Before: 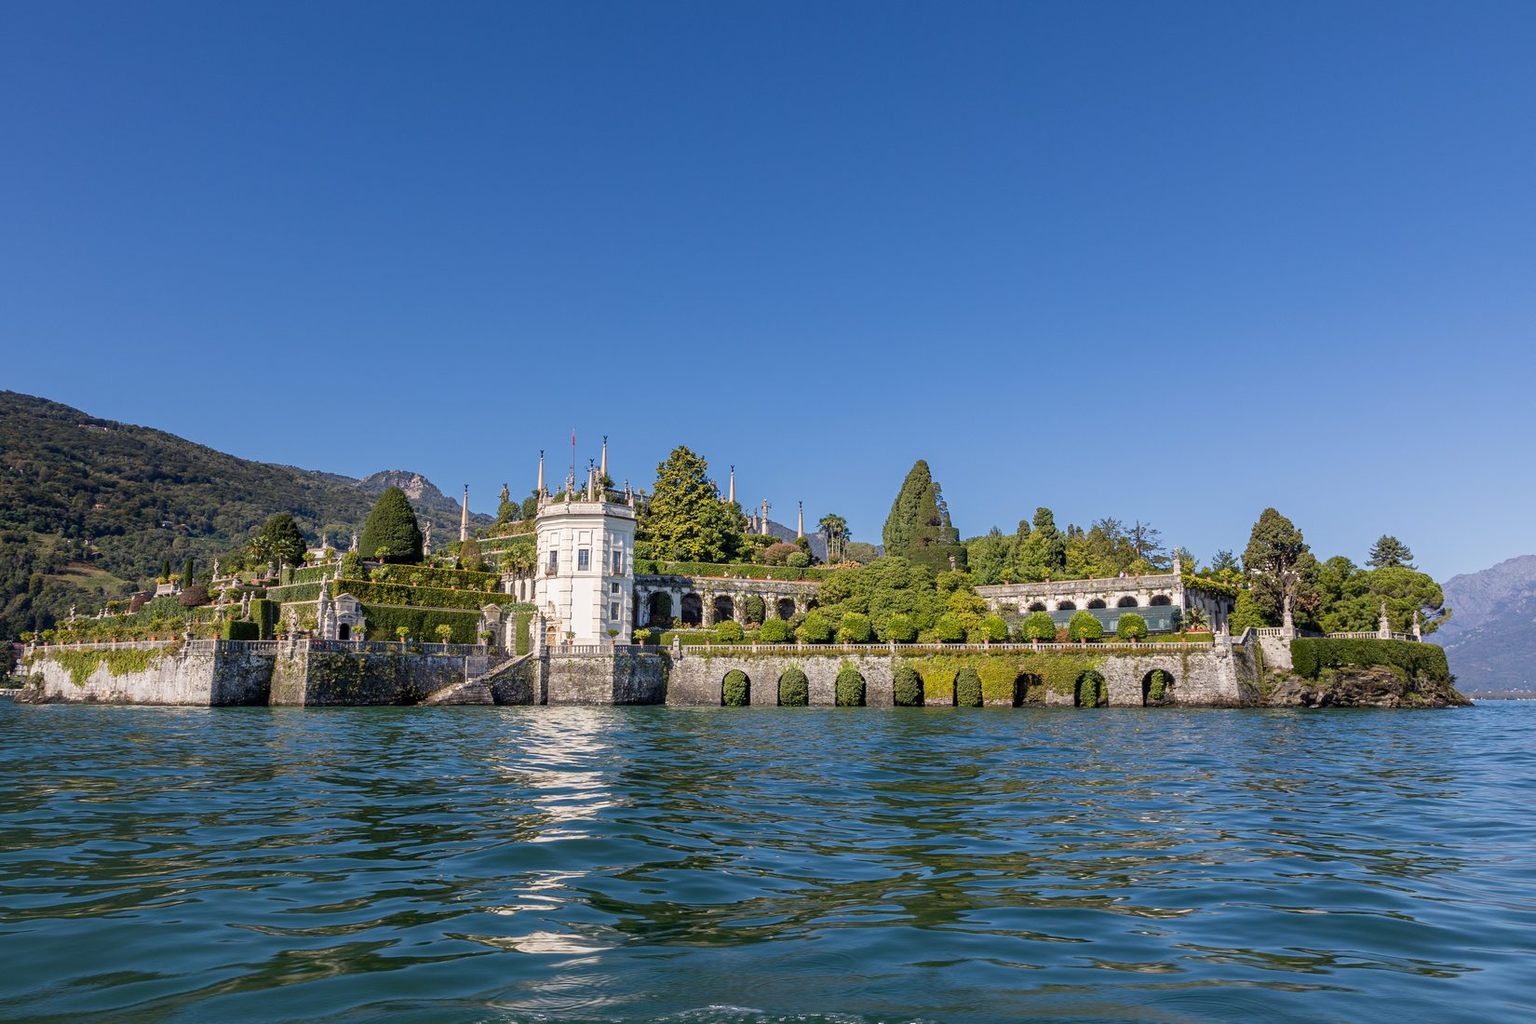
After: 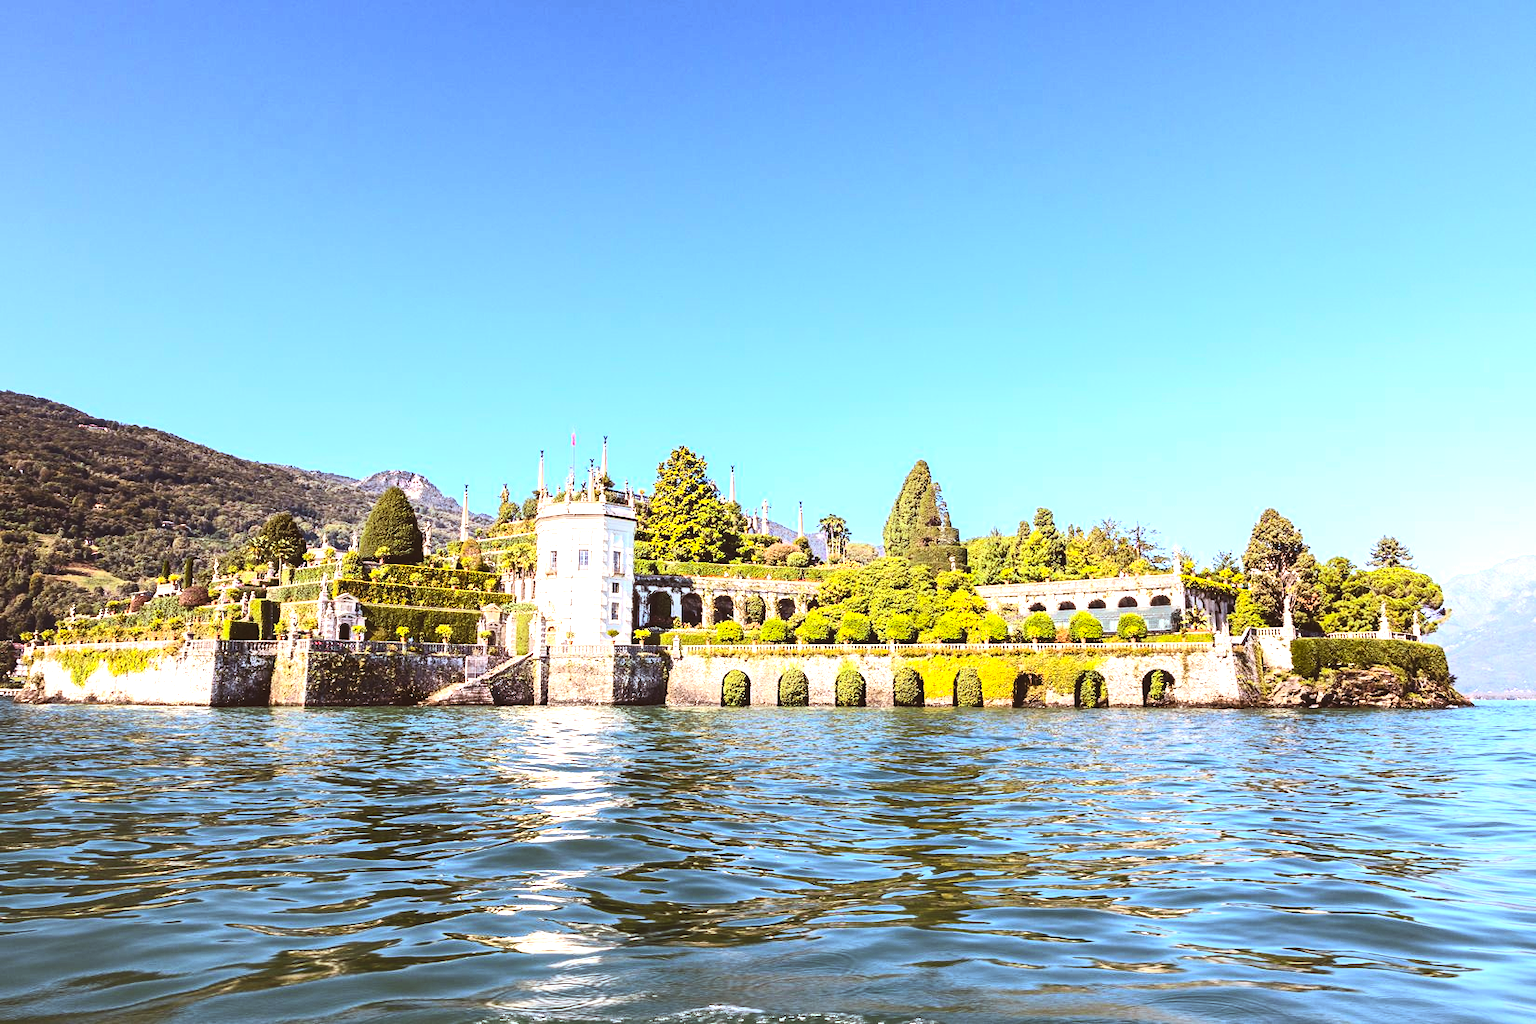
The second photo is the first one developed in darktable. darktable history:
contrast brightness saturation: contrast 0.281
color balance rgb: shadows lift › chroma 9.632%, shadows lift › hue 47.37°, global offset › luminance 1.988%, perceptual saturation grading › global saturation 19.469%, perceptual brilliance grading › global brilliance 29.987%, perceptual brilliance grading › highlights 12.156%, perceptual brilliance grading › mid-tones 23.226%
exposure: exposure 0.201 EV, compensate exposure bias true, compensate highlight preservation false
